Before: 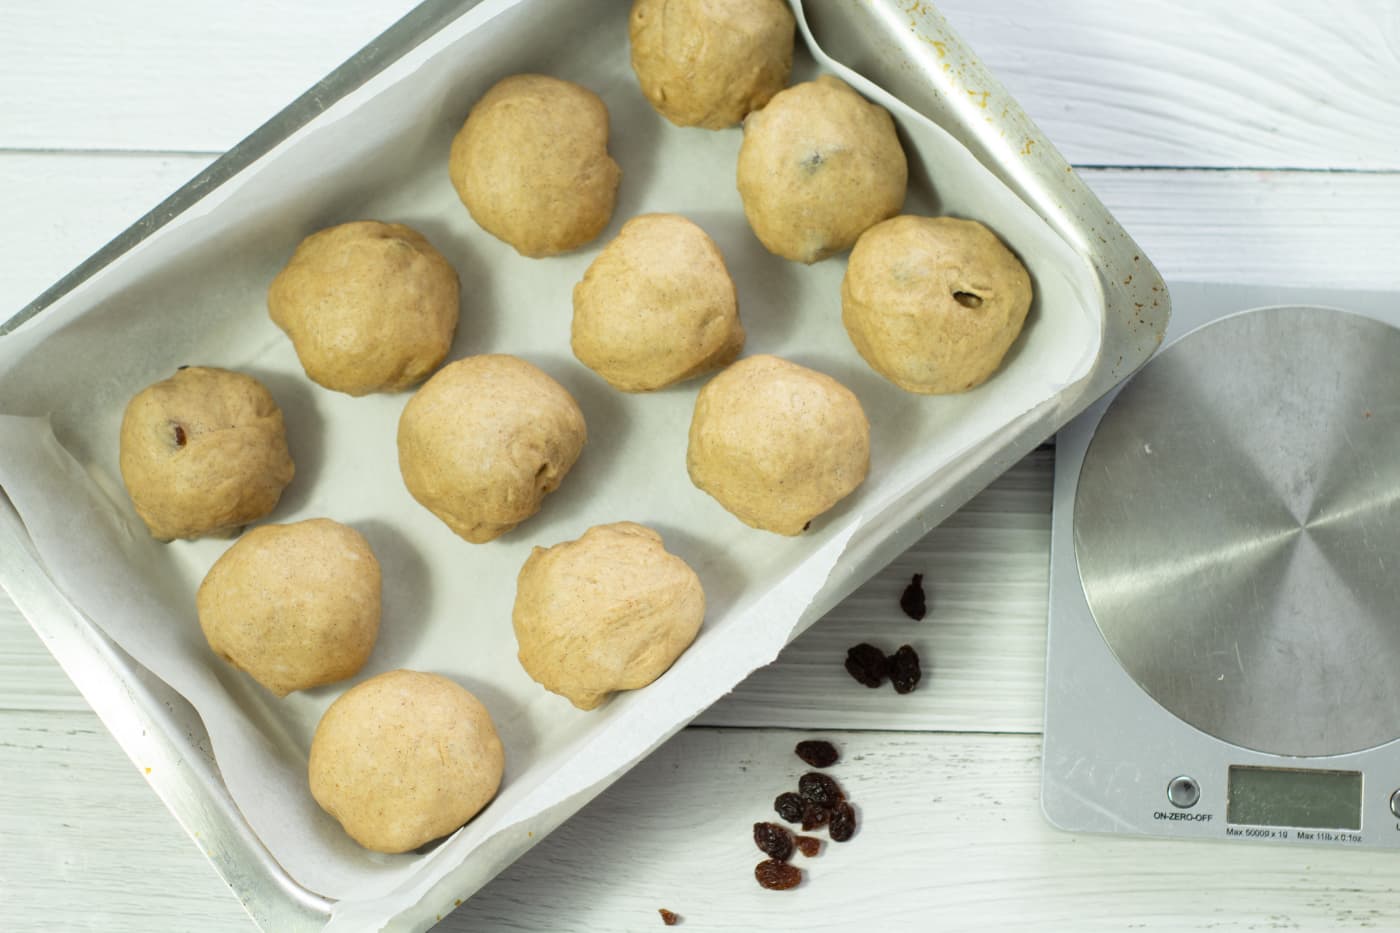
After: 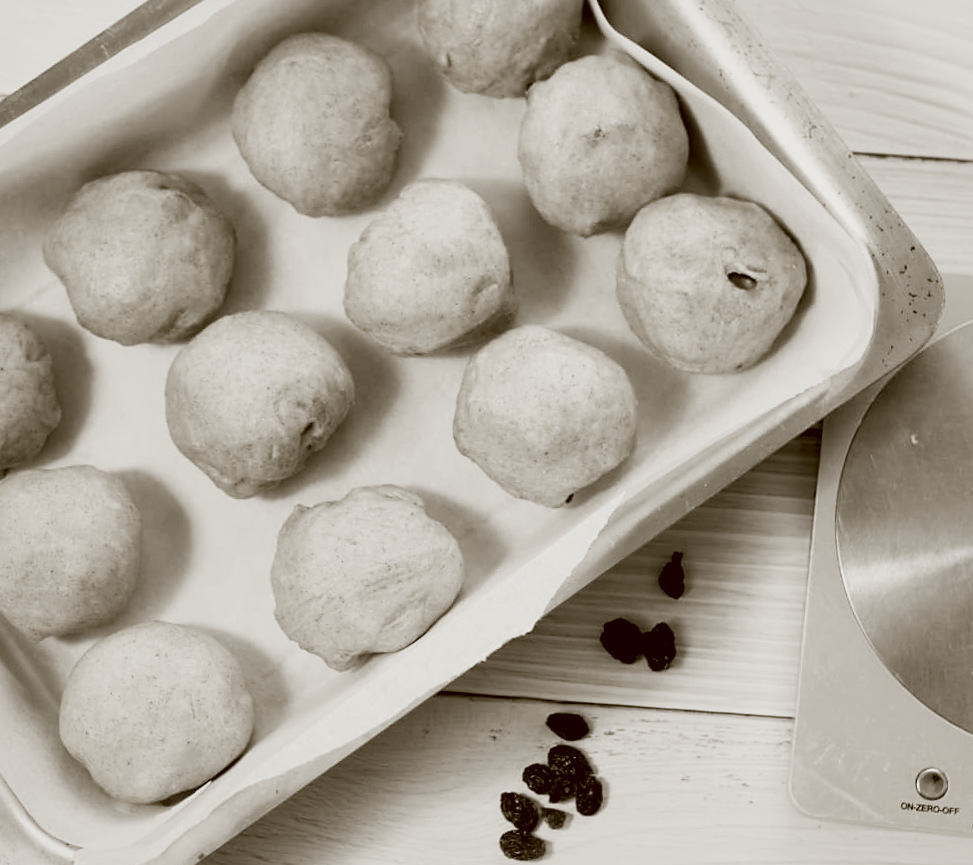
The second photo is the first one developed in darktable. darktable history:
local contrast: mode bilateral grid, contrast 20, coarseness 99, detail 150%, midtone range 0.2
sharpen: radius 1.564, amount 0.357, threshold 1.204
filmic rgb: black relative exposure -5.1 EV, white relative exposure 3.56 EV, threshold 3.03 EV, hardness 3.16, contrast 1.189, highlights saturation mix -48.73%, preserve chrominance no, color science v5 (2021), contrast in shadows safe, contrast in highlights safe, enable highlight reconstruction true
color correction: highlights a* -0.434, highlights b* 0.15, shadows a* 4.6, shadows b* 20.67
crop and rotate: angle -3.01°, left 14.207%, top 0.038%, right 10.851%, bottom 0.044%
